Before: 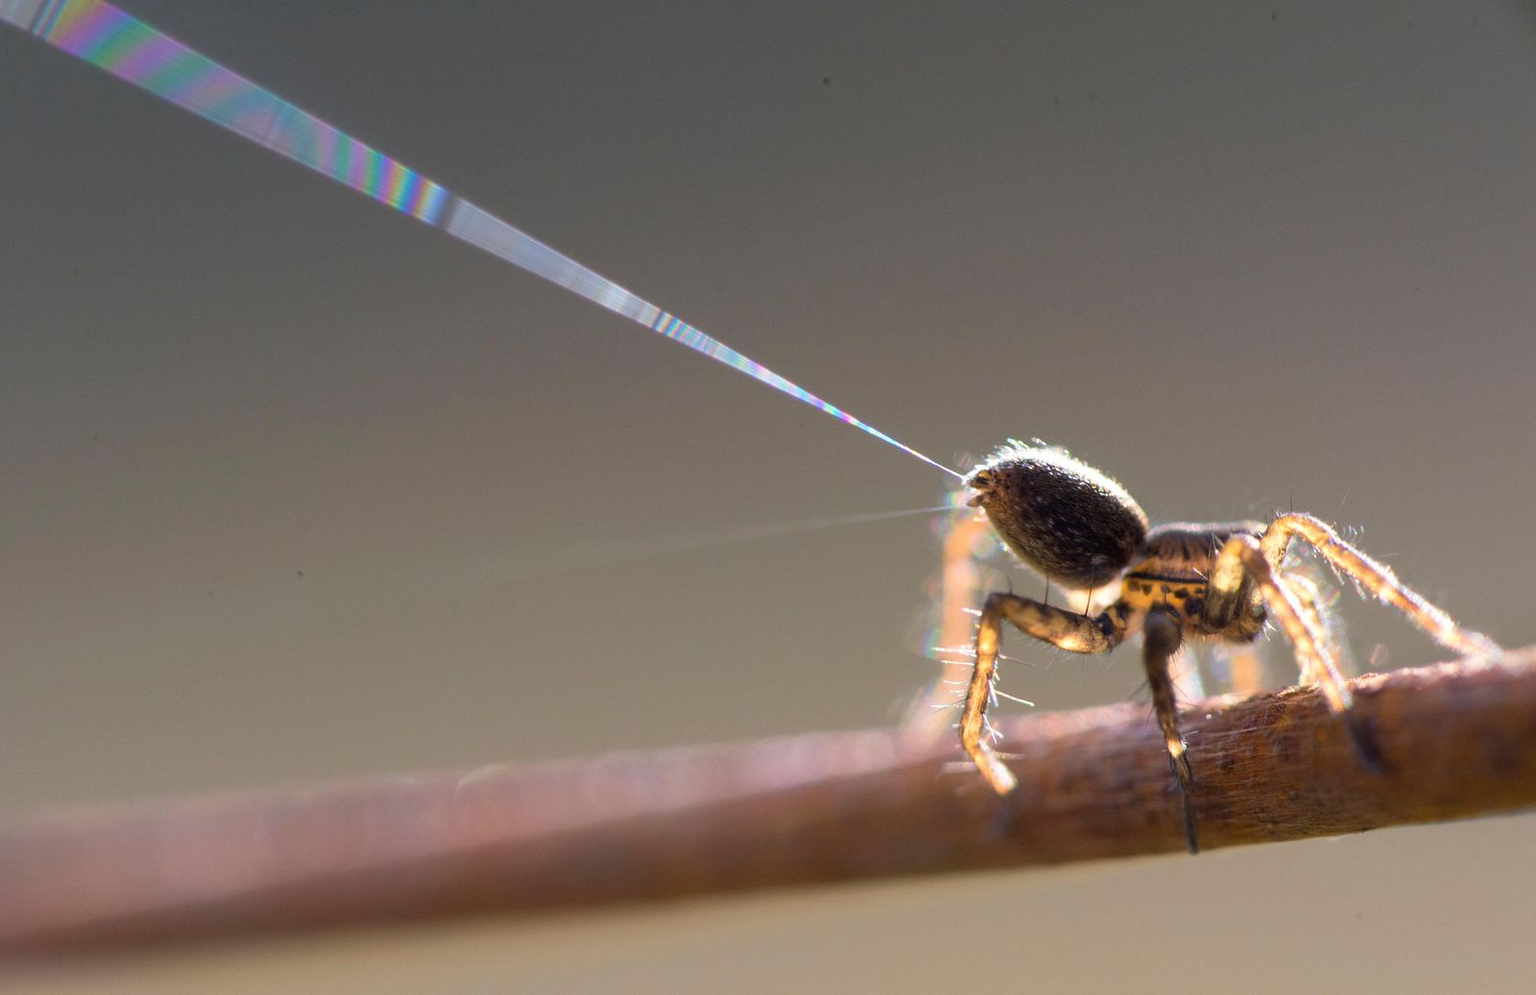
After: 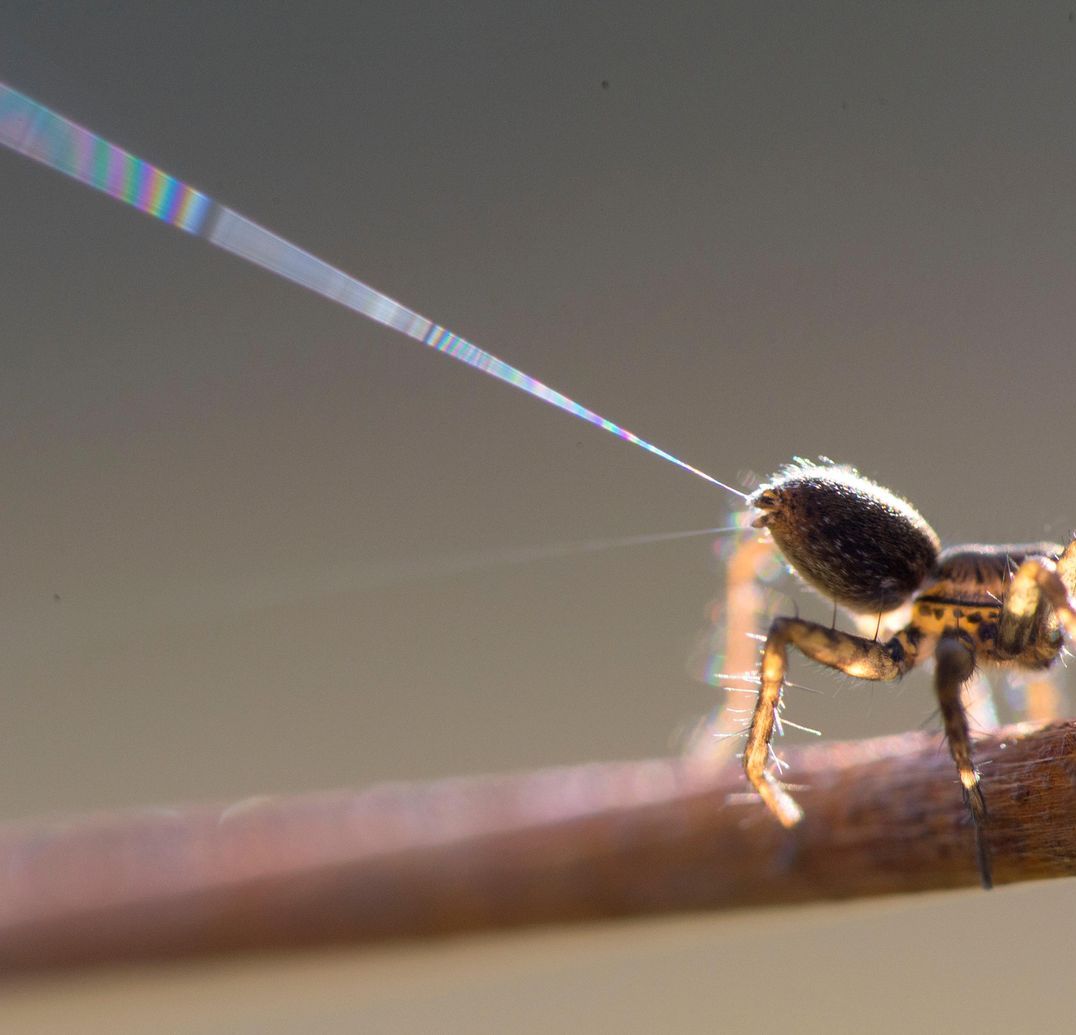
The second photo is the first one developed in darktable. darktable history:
crop and rotate: left 16.042%, right 16.7%
